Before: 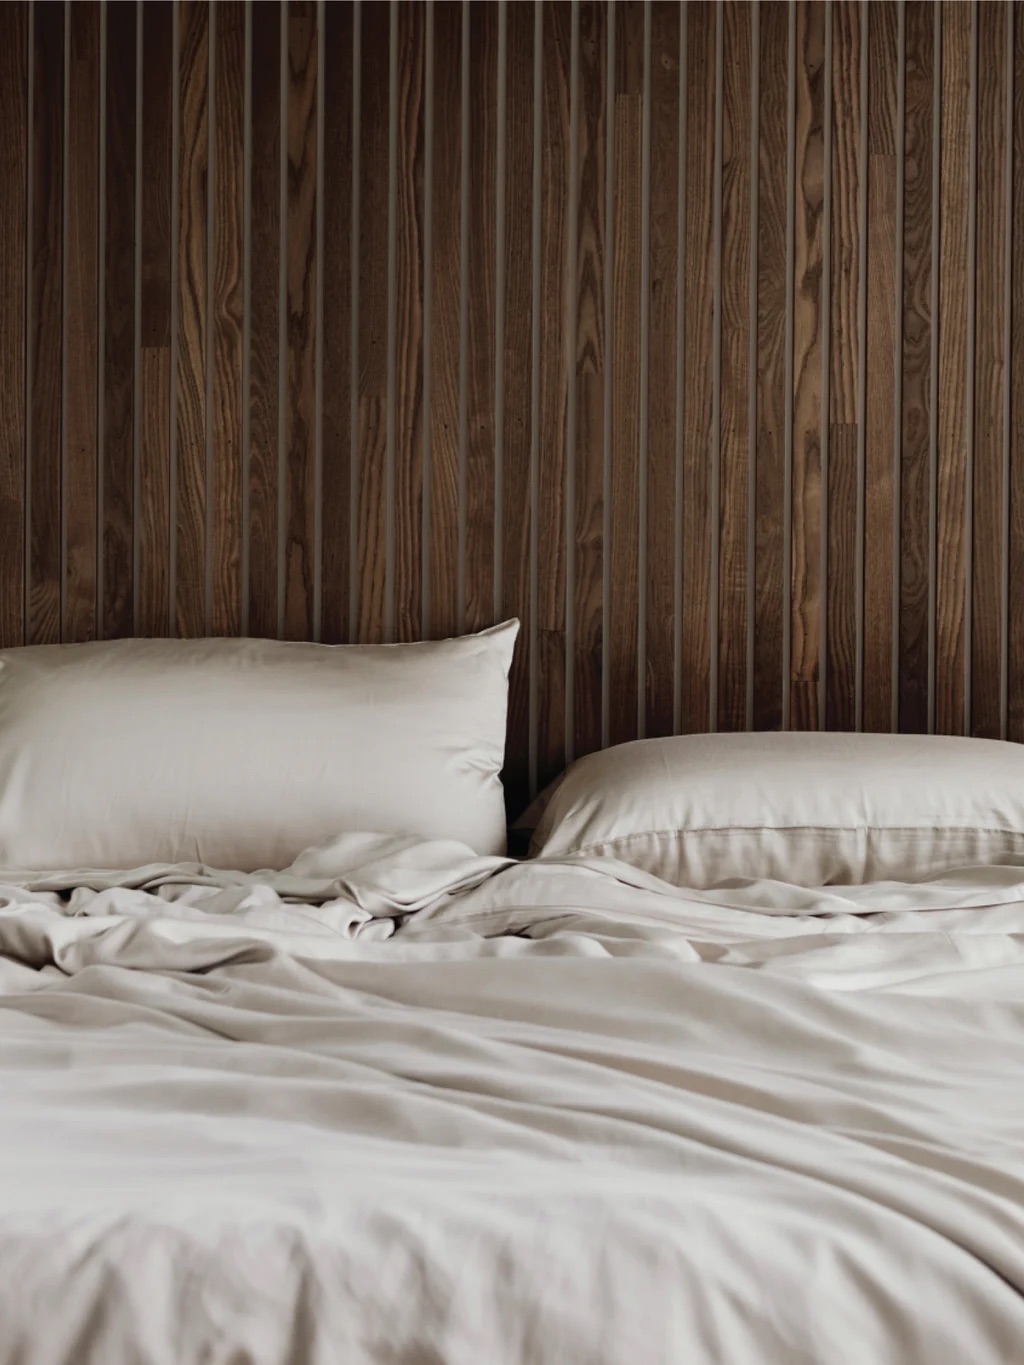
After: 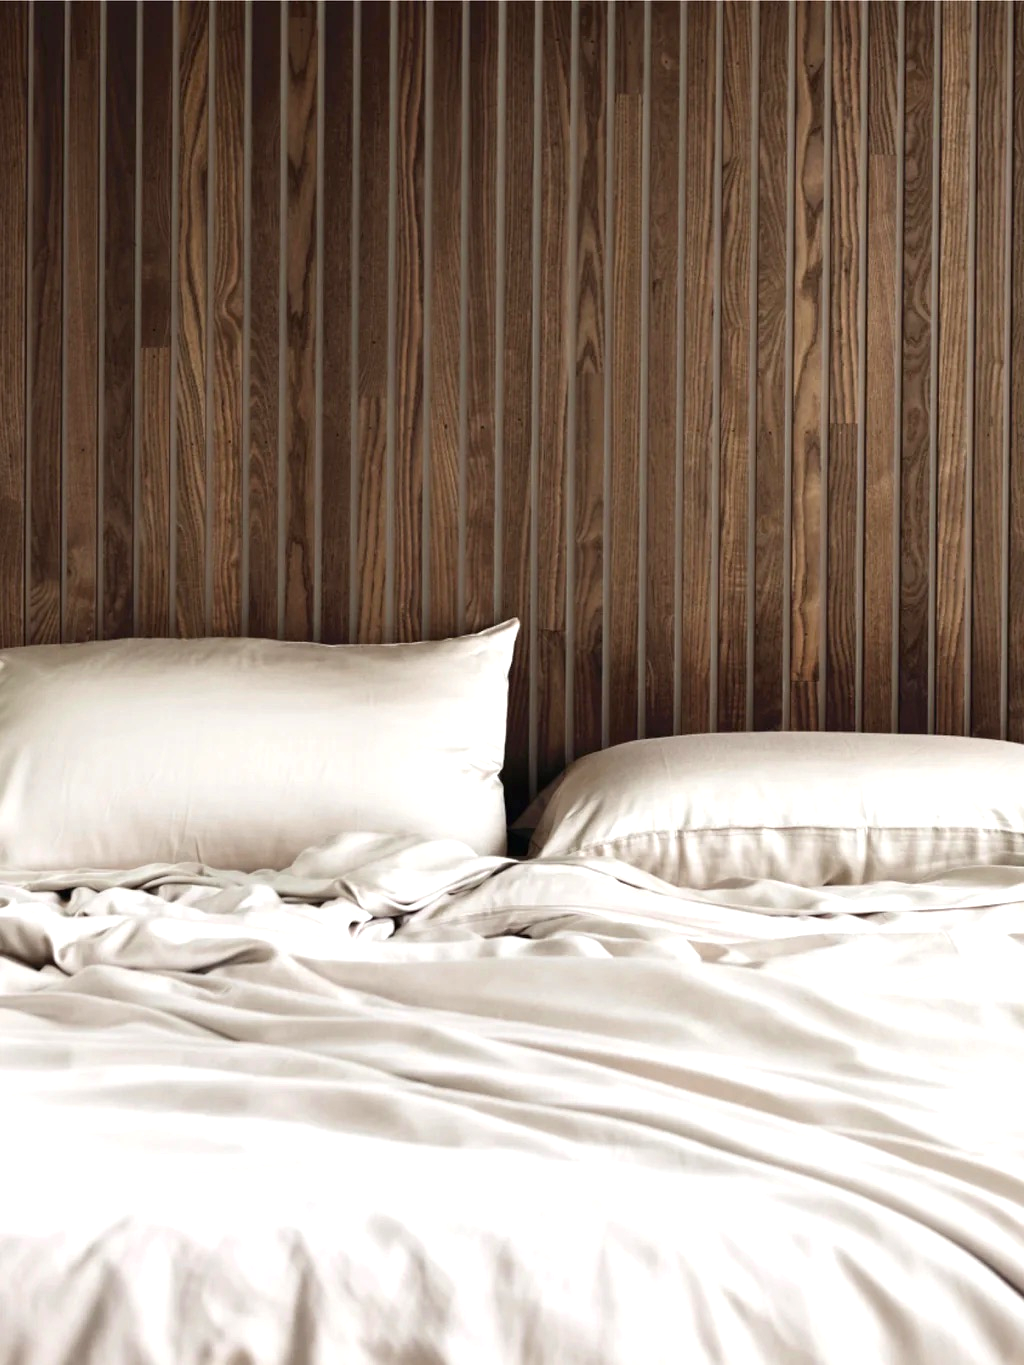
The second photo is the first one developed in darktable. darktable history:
exposure: black level correction 0.001, exposure 0.955 EV, compensate exposure bias true, compensate highlight preservation false
local contrast: mode bilateral grid, contrast 20, coarseness 50, detail 102%, midtone range 0.2
